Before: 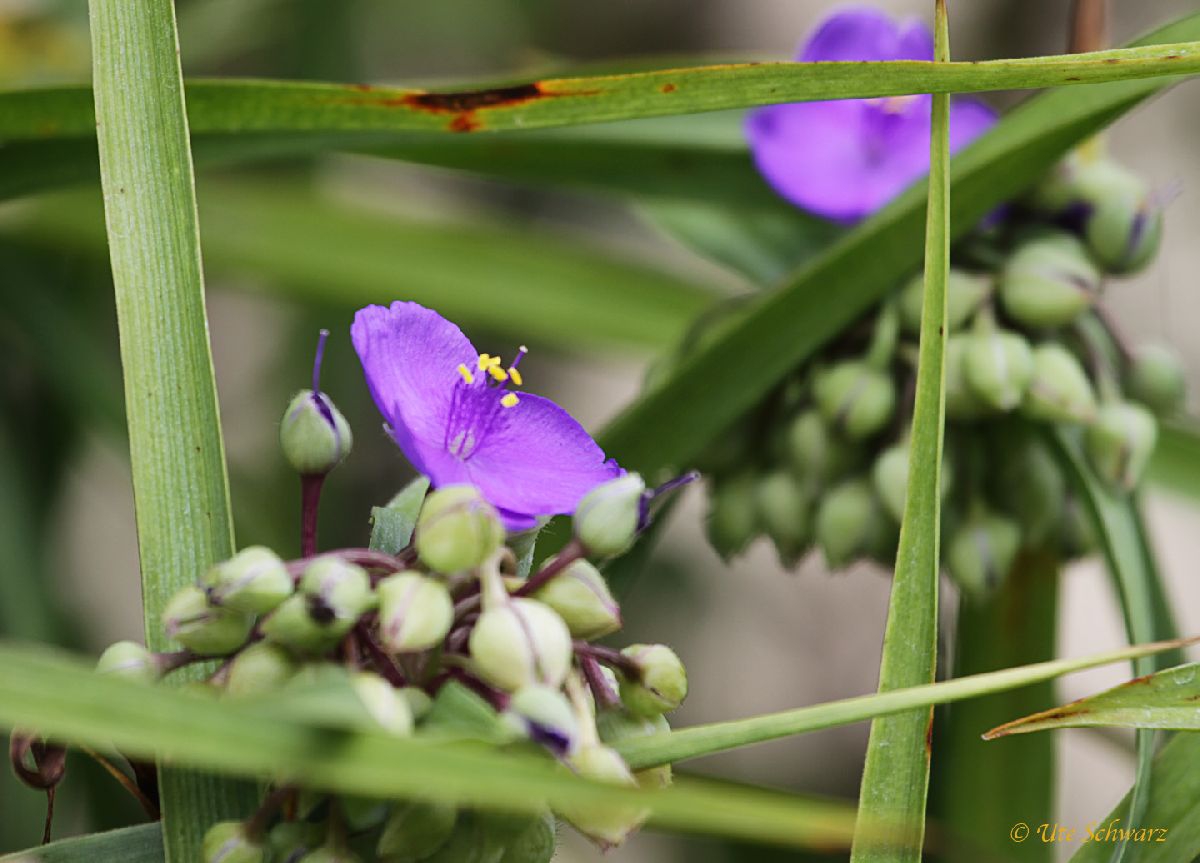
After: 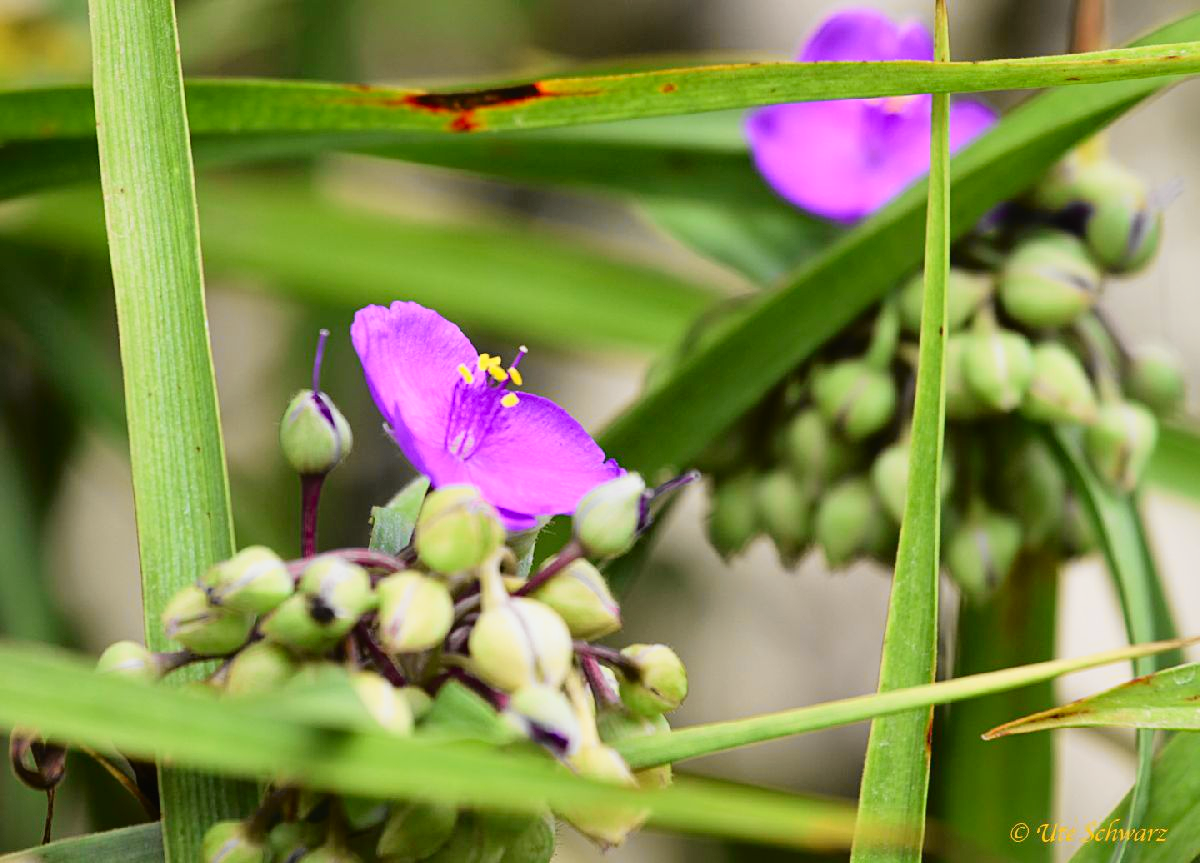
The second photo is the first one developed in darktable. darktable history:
tone curve: curves: ch0 [(0, 0.008) (0.107, 0.091) (0.278, 0.351) (0.457, 0.562) (0.628, 0.738) (0.839, 0.909) (0.998, 0.978)]; ch1 [(0, 0) (0.437, 0.408) (0.474, 0.479) (0.502, 0.5) (0.527, 0.519) (0.561, 0.575) (0.608, 0.665) (0.669, 0.748) (0.859, 0.899) (1, 1)]; ch2 [(0, 0) (0.33, 0.301) (0.421, 0.443) (0.473, 0.498) (0.502, 0.504) (0.522, 0.527) (0.549, 0.583) (0.644, 0.703) (1, 1)], color space Lab, independent channels, preserve colors none
